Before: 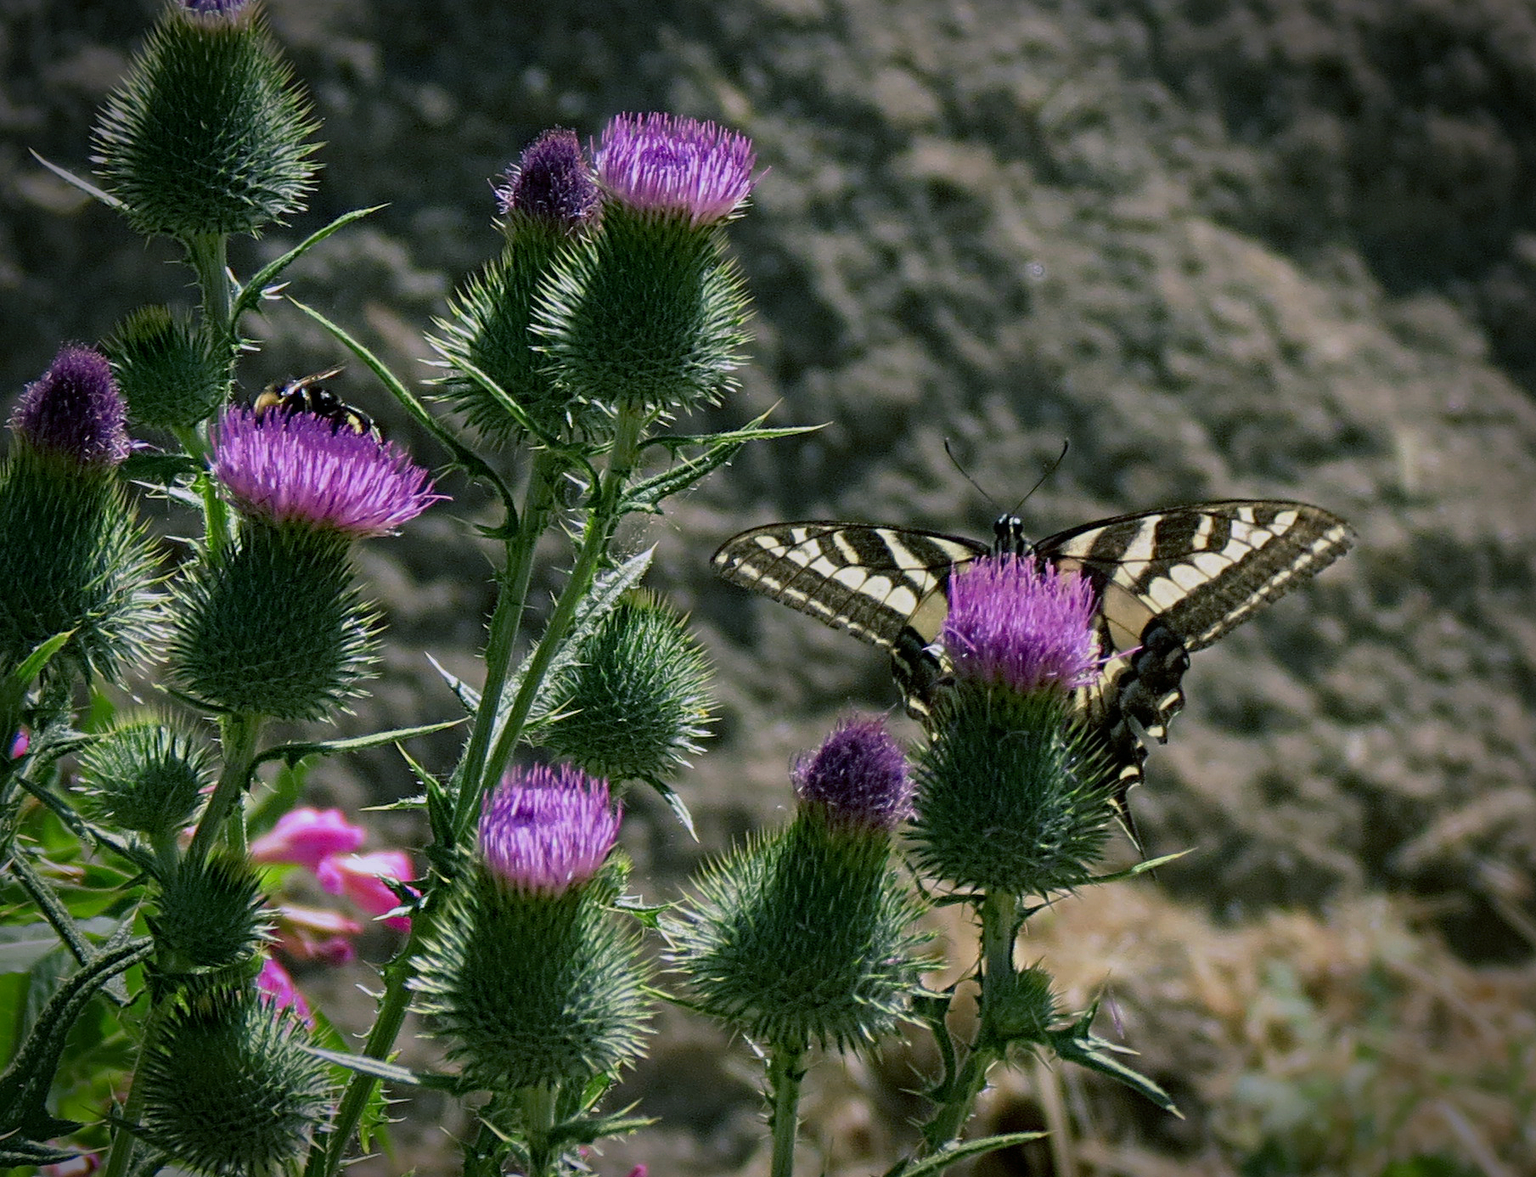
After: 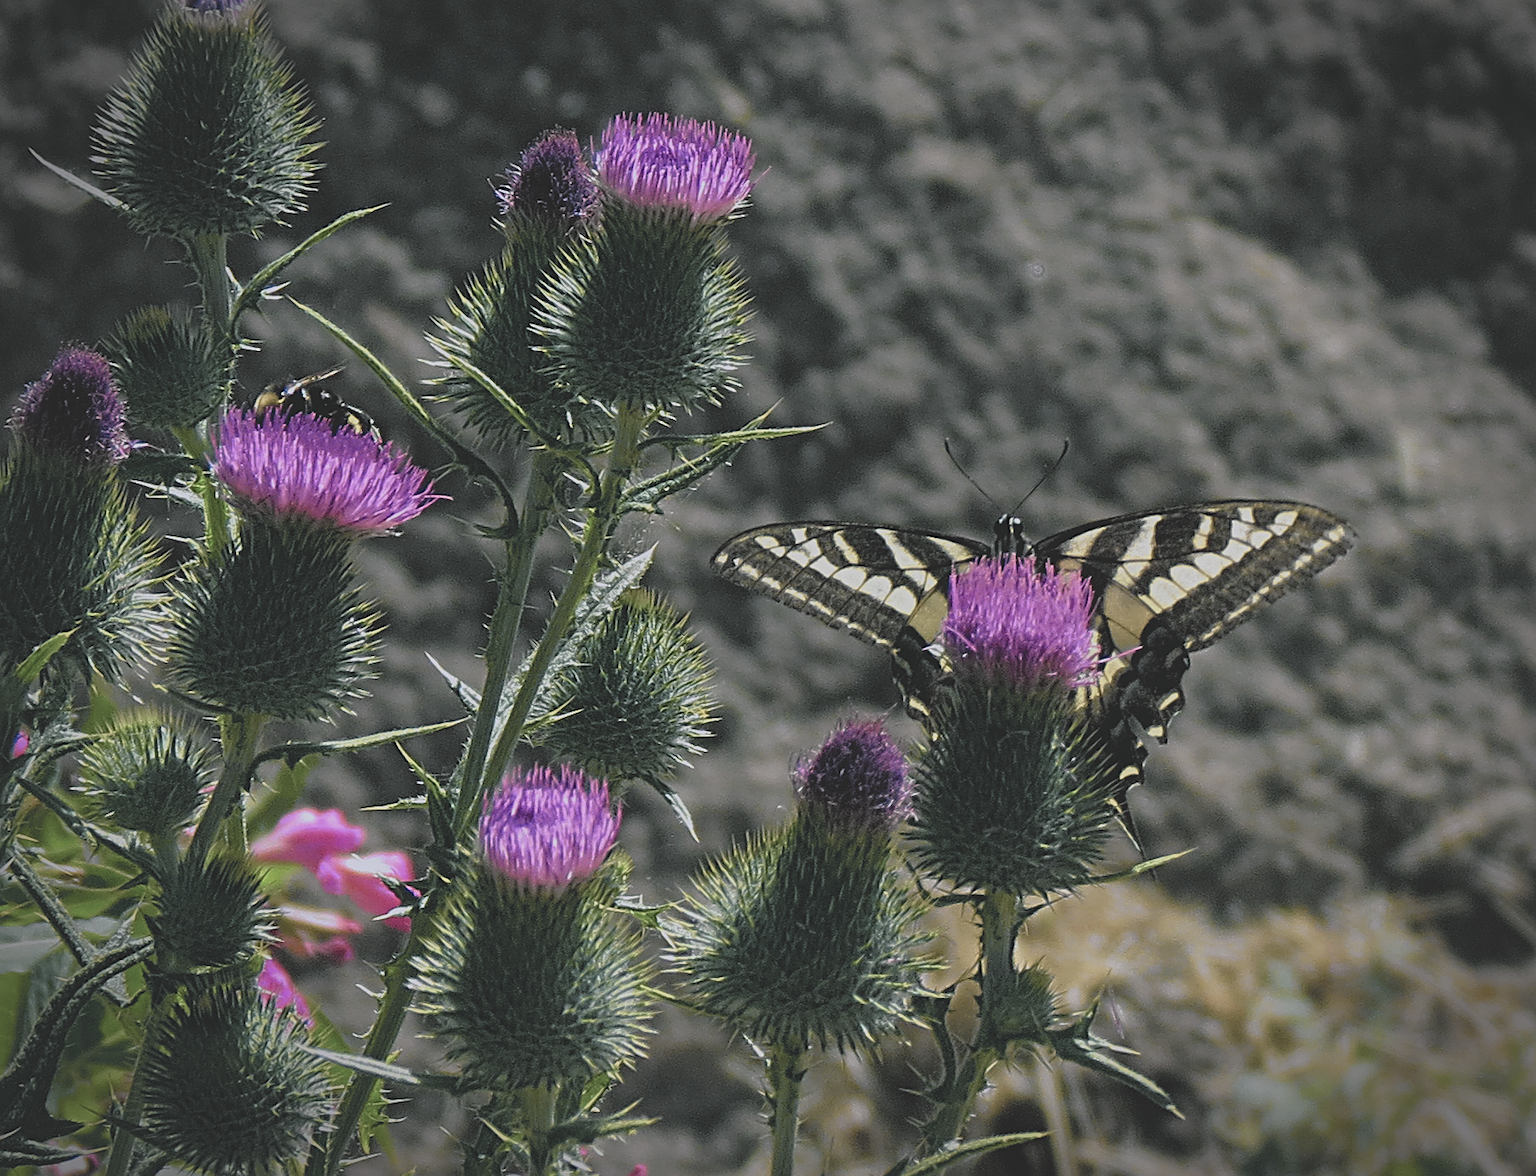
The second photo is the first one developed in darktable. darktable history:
tone curve: curves: ch0 [(0, 0.009) (0.105, 0.08) (0.195, 0.18) (0.283, 0.316) (0.384, 0.434) (0.485, 0.531) (0.638, 0.69) (0.81, 0.872) (1, 0.977)]; ch1 [(0, 0) (0.161, 0.092) (0.35, 0.33) (0.379, 0.401) (0.456, 0.469) (0.502, 0.5) (0.525, 0.514) (0.586, 0.604) (0.642, 0.645) (0.858, 0.817) (1, 0.942)]; ch2 [(0, 0) (0.371, 0.362) (0.437, 0.437) (0.48, 0.49) (0.53, 0.515) (0.56, 0.571) (0.622, 0.606) (0.881, 0.795) (1, 0.929)], color space Lab, independent channels, preserve colors none
exposure: black level correction -0.036, exposure -0.497 EV, compensate highlight preservation false
sharpen: on, module defaults
